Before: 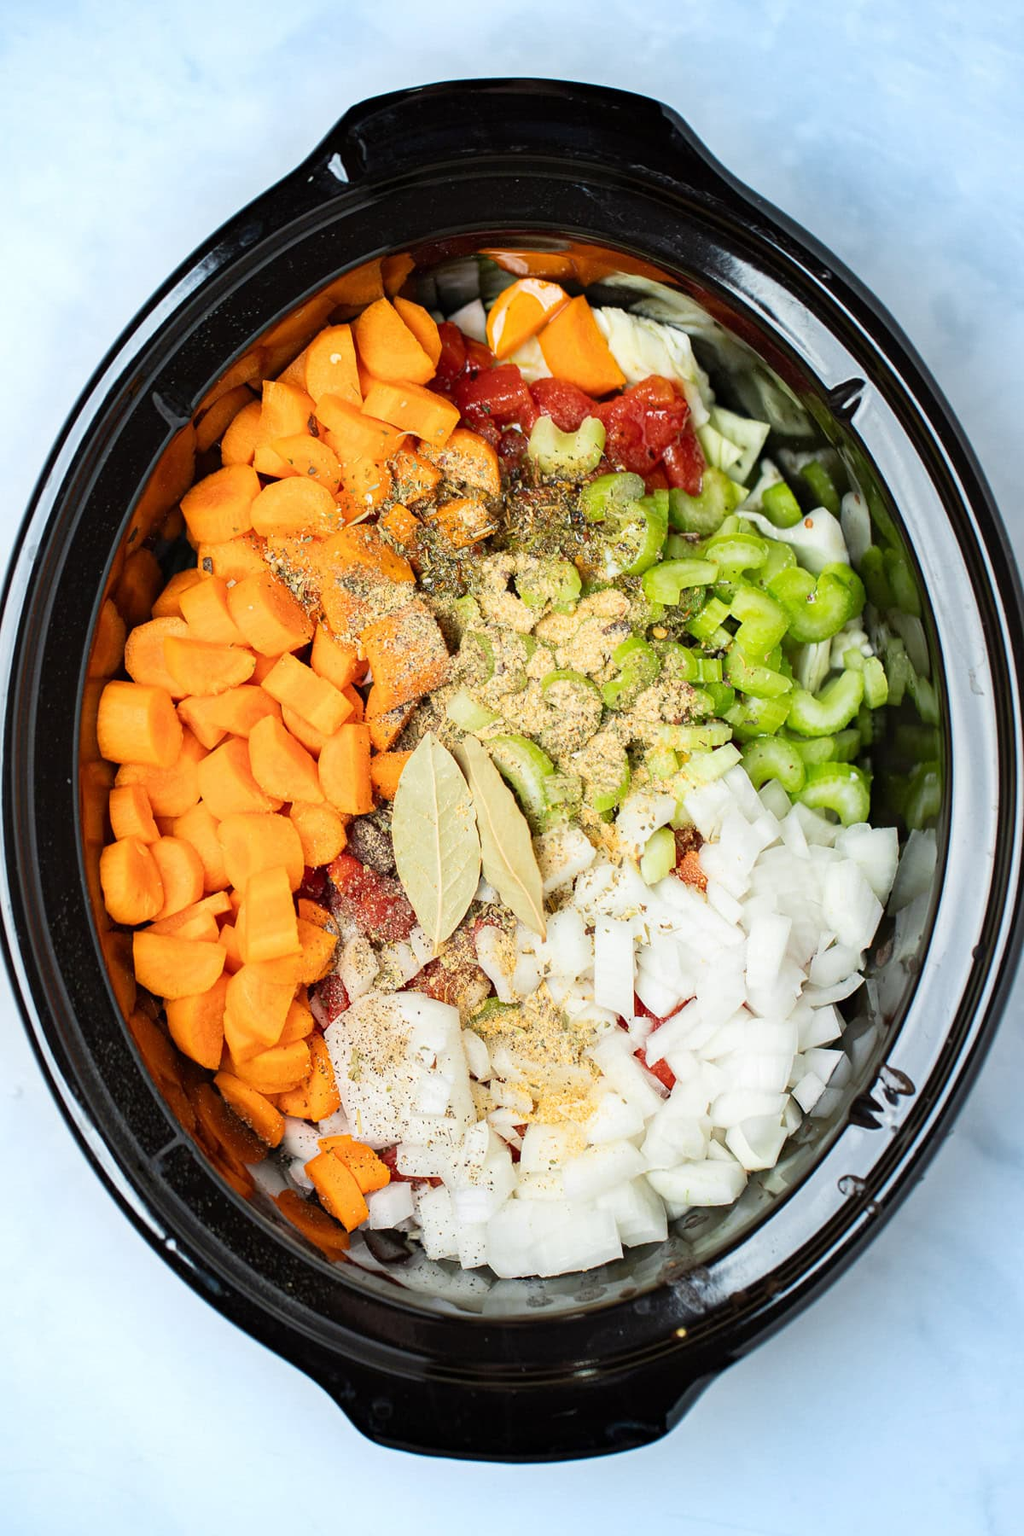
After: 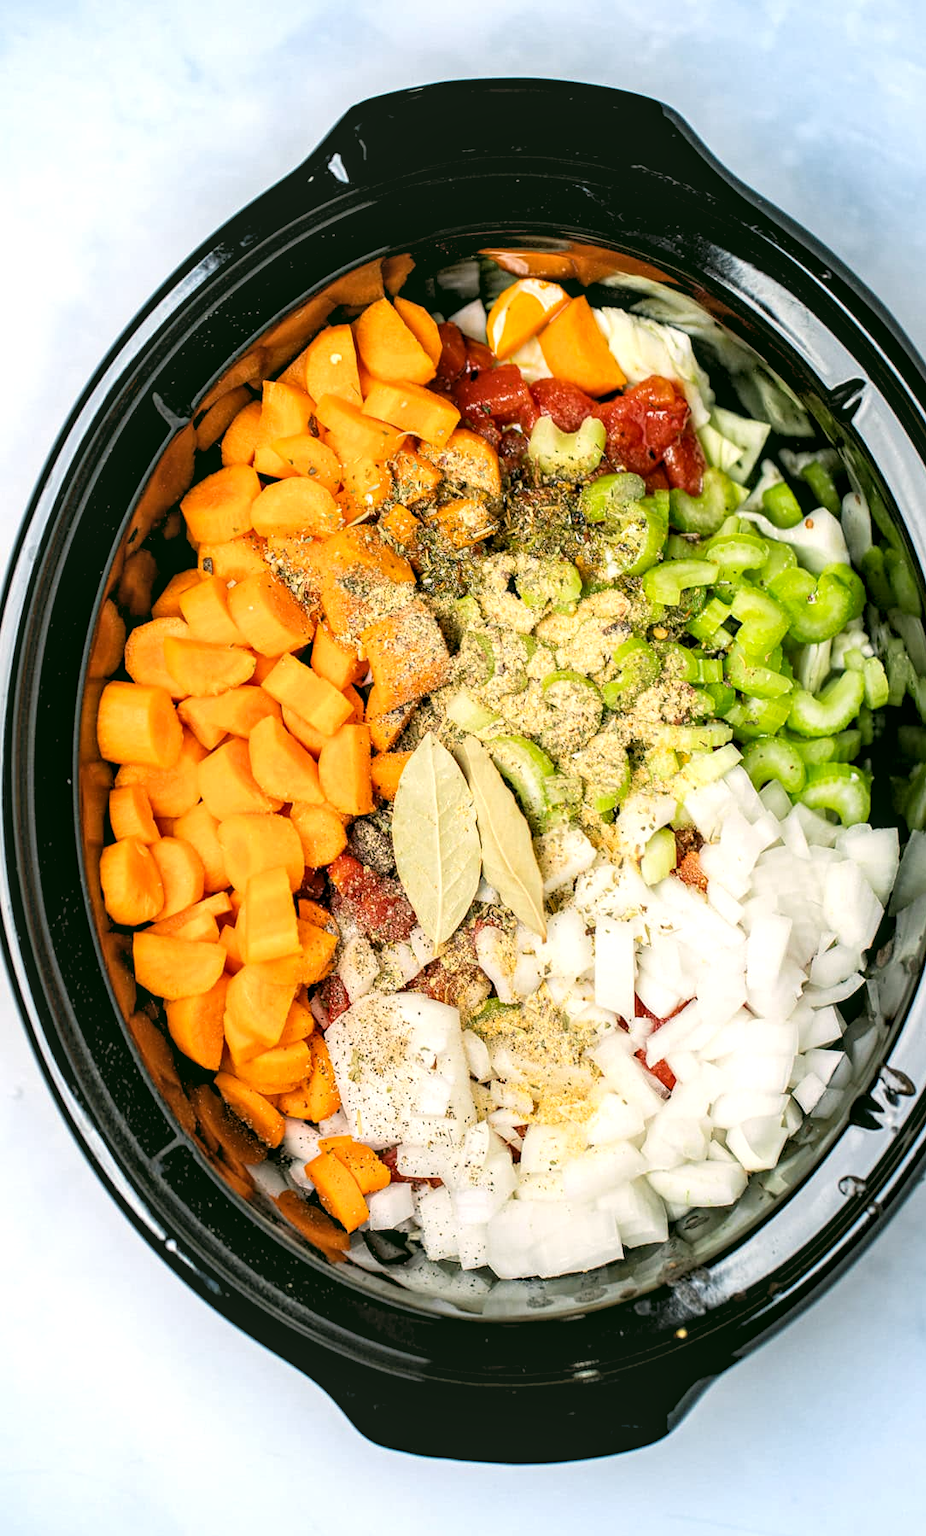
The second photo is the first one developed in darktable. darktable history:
crop: right 9.509%, bottom 0.031%
color correction: highlights a* 4.02, highlights b* 4.98, shadows a* -7.55, shadows b* 4.98
rgb levels: levels [[0.01, 0.419, 0.839], [0, 0.5, 1], [0, 0.5, 1]]
local contrast: on, module defaults
